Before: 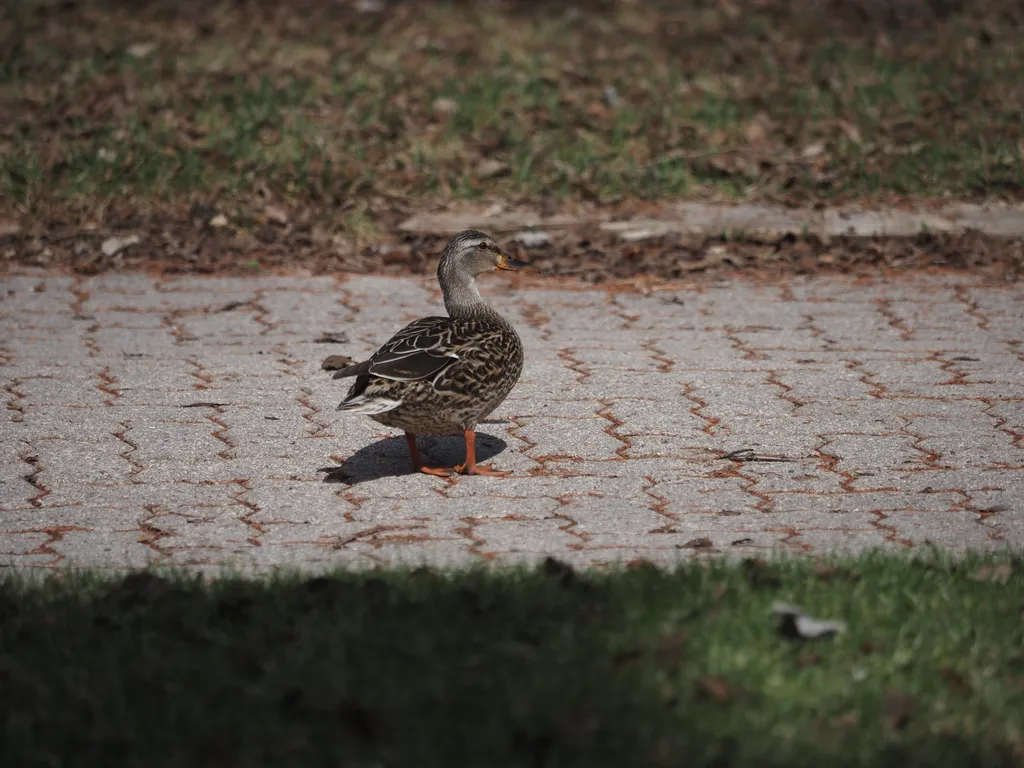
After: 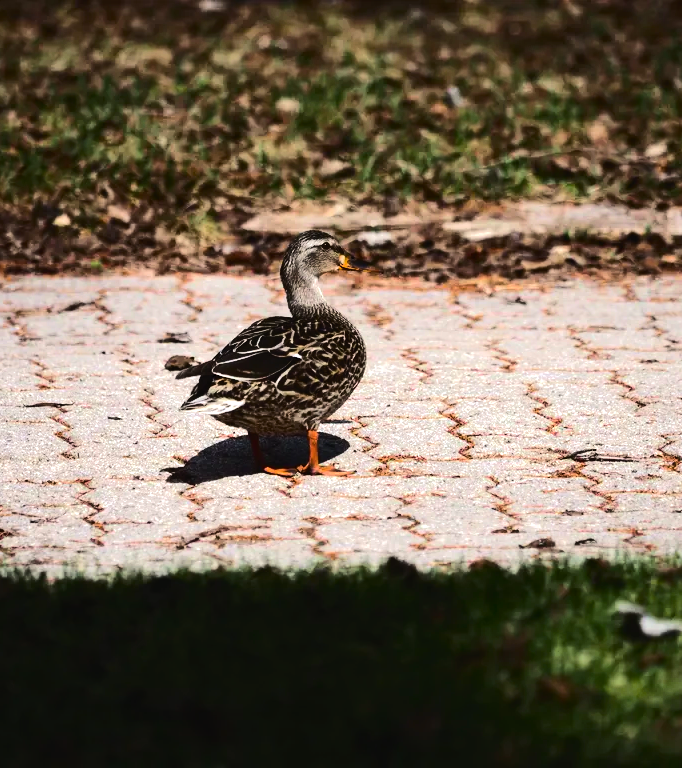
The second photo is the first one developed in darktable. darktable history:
color balance rgb: linear chroma grading › global chroma 15.338%, perceptual saturation grading › global saturation 19.756%, global vibrance 35.23%, contrast 10.598%
crop: left 15.391%, right 17.93%
tone curve: curves: ch0 [(0, 0) (0.003, 0.023) (0.011, 0.029) (0.025, 0.037) (0.044, 0.047) (0.069, 0.057) (0.1, 0.075) (0.136, 0.103) (0.177, 0.145) (0.224, 0.193) (0.277, 0.266) (0.335, 0.362) (0.399, 0.473) (0.468, 0.569) (0.543, 0.655) (0.623, 0.73) (0.709, 0.804) (0.801, 0.874) (0.898, 0.924) (1, 1)], color space Lab, independent channels, preserve colors none
base curve: curves: ch0 [(0, 0) (0.235, 0.266) (0.503, 0.496) (0.786, 0.72) (1, 1)], exposure shift 0.584
tone equalizer: -8 EV -1.05 EV, -7 EV -1.01 EV, -6 EV -0.853 EV, -5 EV -0.599 EV, -3 EV 0.591 EV, -2 EV 0.883 EV, -1 EV 0.994 EV, +0 EV 1.05 EV, edges refinement/feathering 500, mask exposure compensation -1.57 EV, preserve details no
